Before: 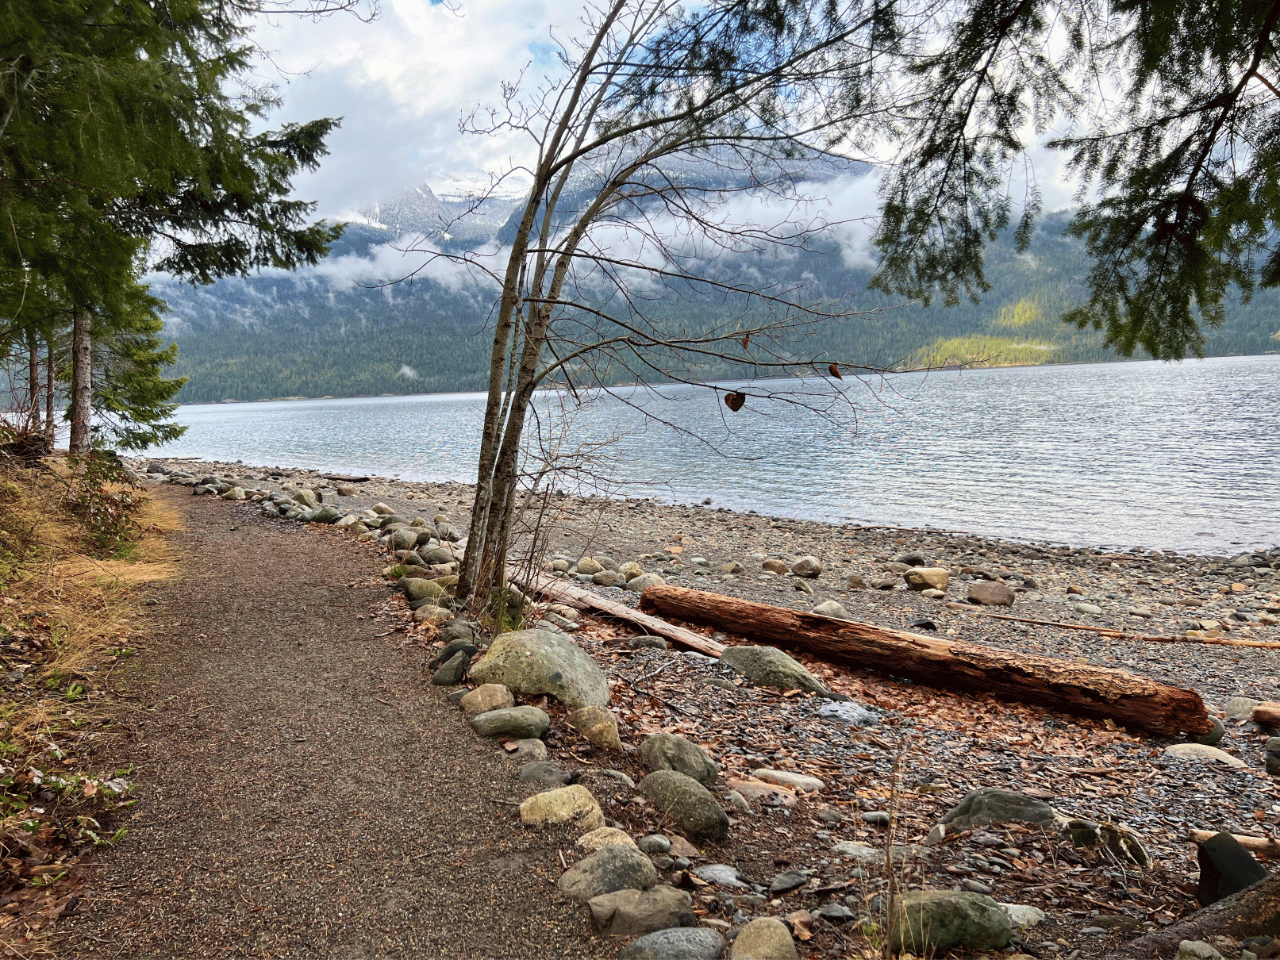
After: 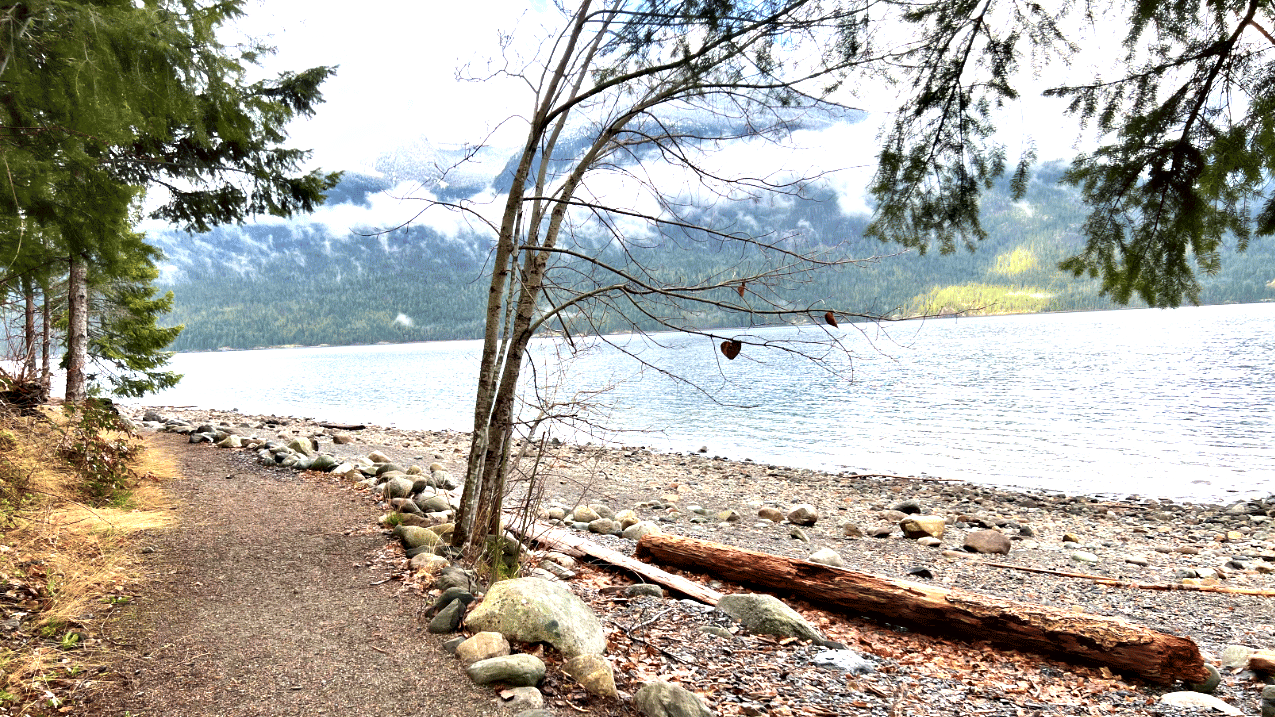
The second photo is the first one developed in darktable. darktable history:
contrast equalizer: y [[0.514, 0.573, 0.581, 0.508, 0.5, 0.5], [0.5 ×6], [0.5 ×6], [0 ×6], [0 ×6]]
crop: left 0.387%, top 5.469%, bottom 19.809%
exposure: black level correction 0, exposure 1 EV, compensate exposure bias true, compensate highlight preservation false
